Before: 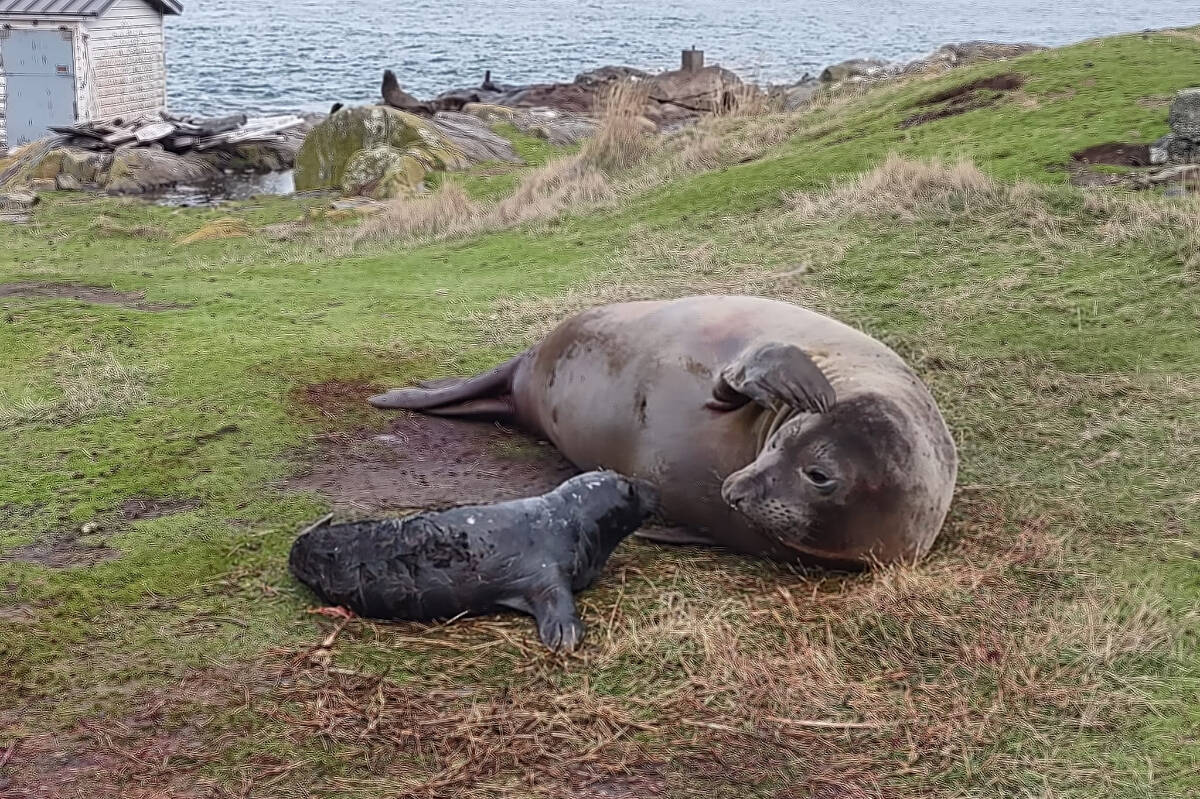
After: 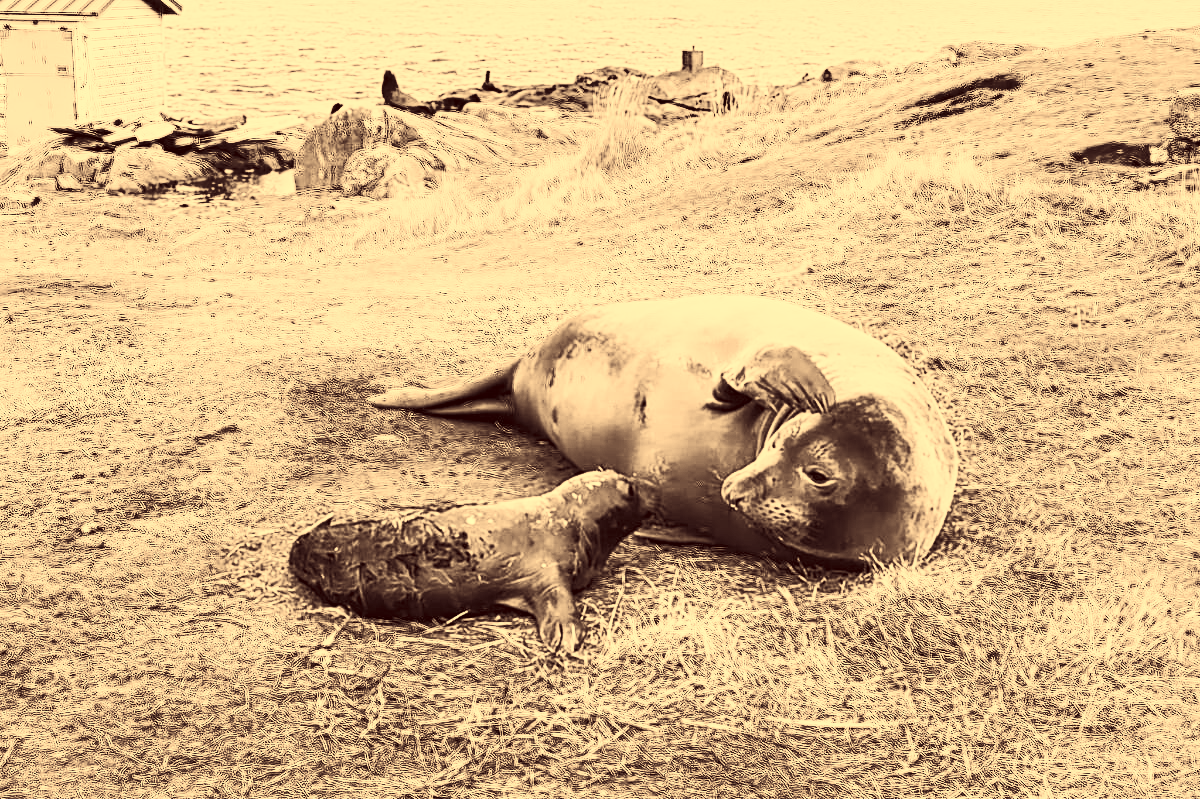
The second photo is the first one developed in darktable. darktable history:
shadows and highlights: soften with gaussian
filmic rgb: black relative exposure -7.65 EV, white relative exposure 4.56 EV, hardness 3.61, preserve chrominance max RGB
exposure: black level correction 0, exposure 0.897 EV, compensate highlight preservation false
color correction: highlights a* 10.13, highlights b* 38.43, shadows a* 14.39, shadows b* 3.68
contrast brightness saturation: contrast 0.535, brightness 0.456, saturation -0.993
local contrast: highlights 101%, shadows 98%, detail 120%, midtone range 0.2
